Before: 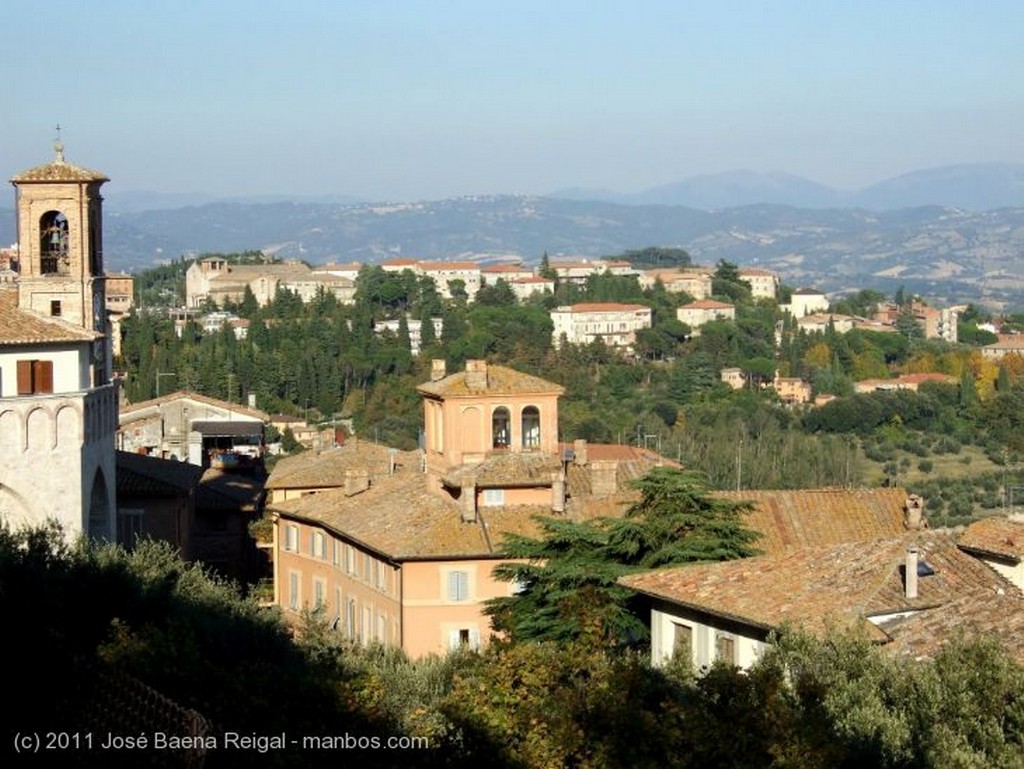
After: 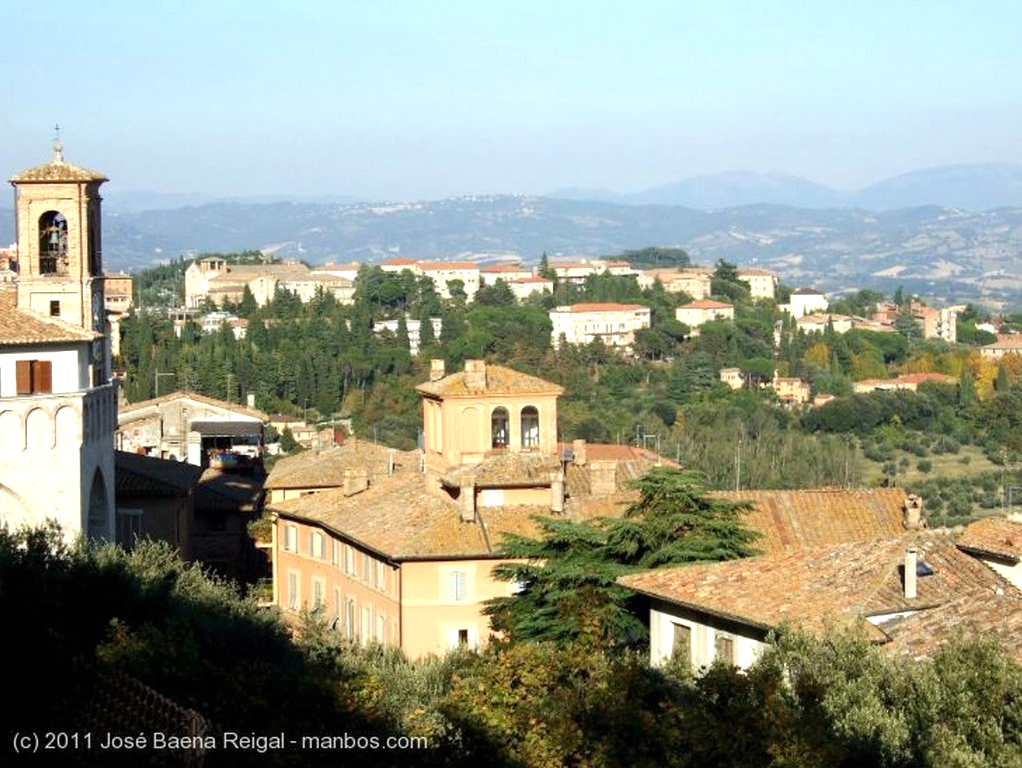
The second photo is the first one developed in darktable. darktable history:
exposure: black level correction 0, exposure 0.5 EV, compensate highlight preservation false
crop and rotate: left 0.126%
